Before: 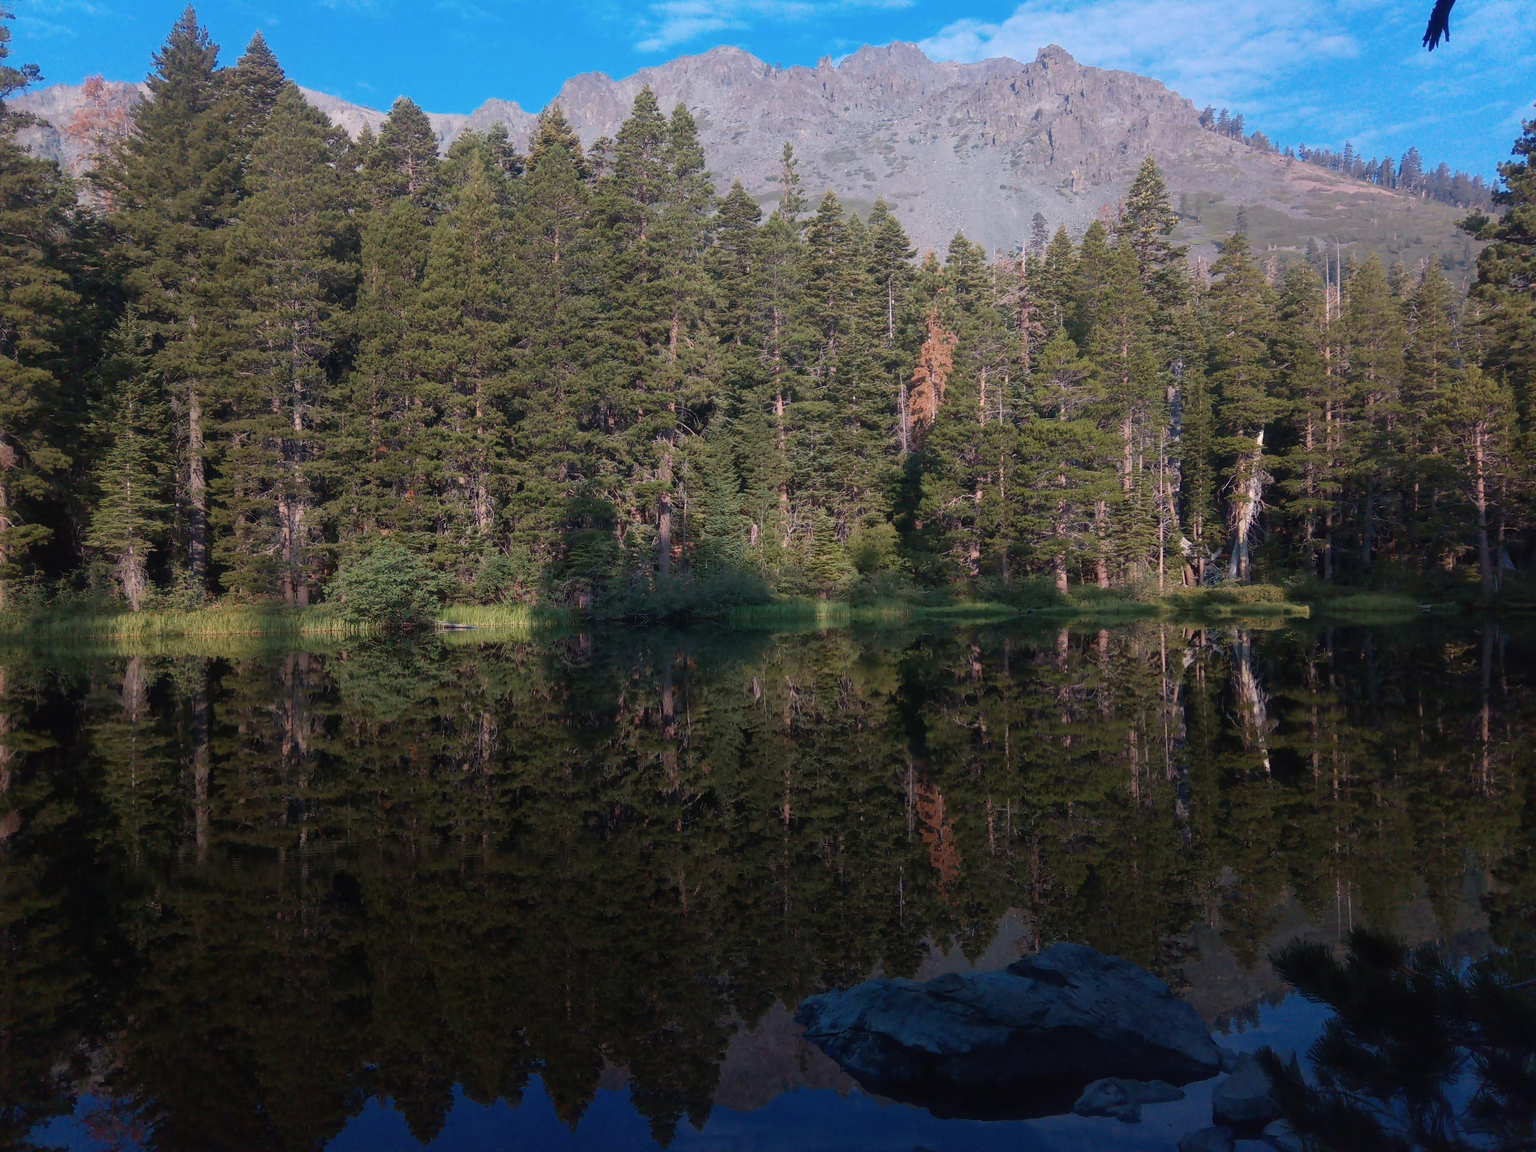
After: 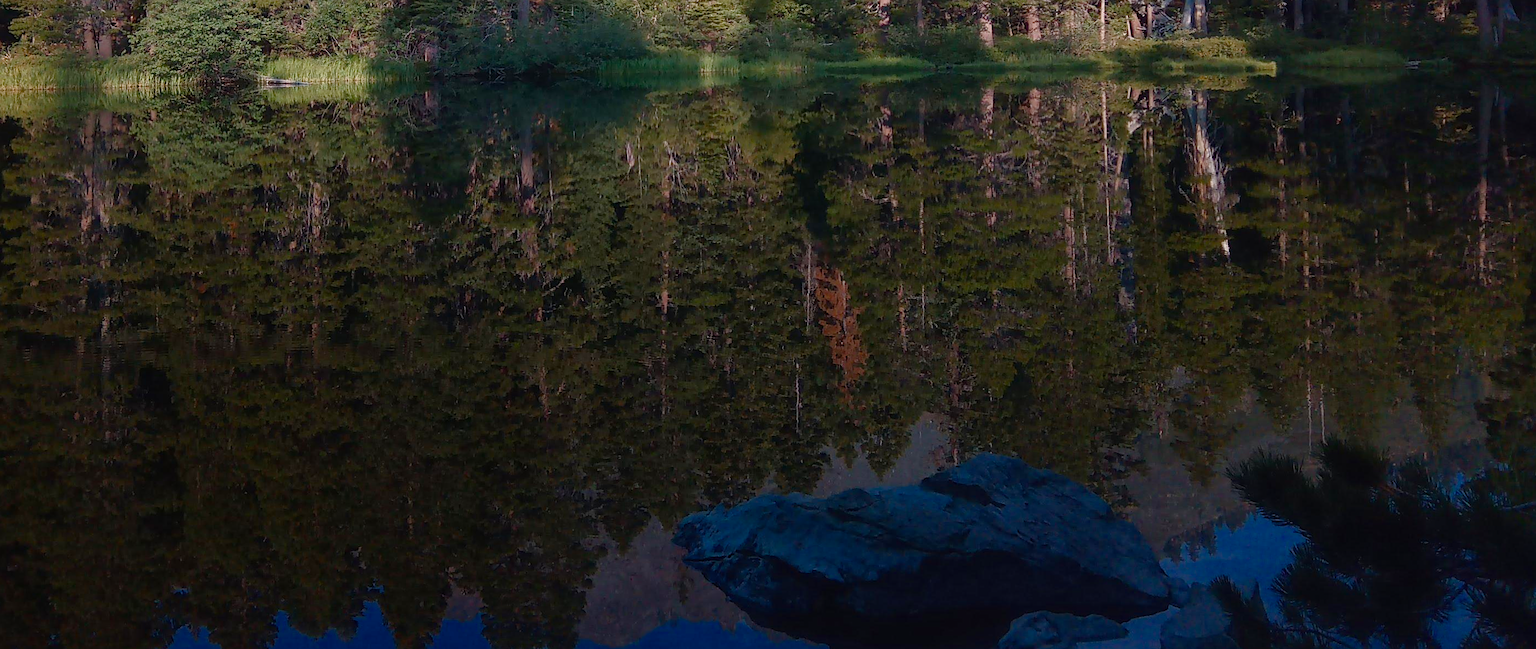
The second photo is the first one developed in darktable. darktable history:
rotate and perspective: rotation 0.192°, lens shift (horizontal) -0.015, crop left 0.005, crop right 0.996, crop top 0.006, crop bottom 0.99
color balance rgb: perceptual saturation grading › global saturation 20%, perceptual saturation grading › highlights -50%, perceptual saturation grading › shadows 30%
crop and rotate: left 13.306%, top 48.129%, bottom 2.928%
sharpen: on, module defaults
